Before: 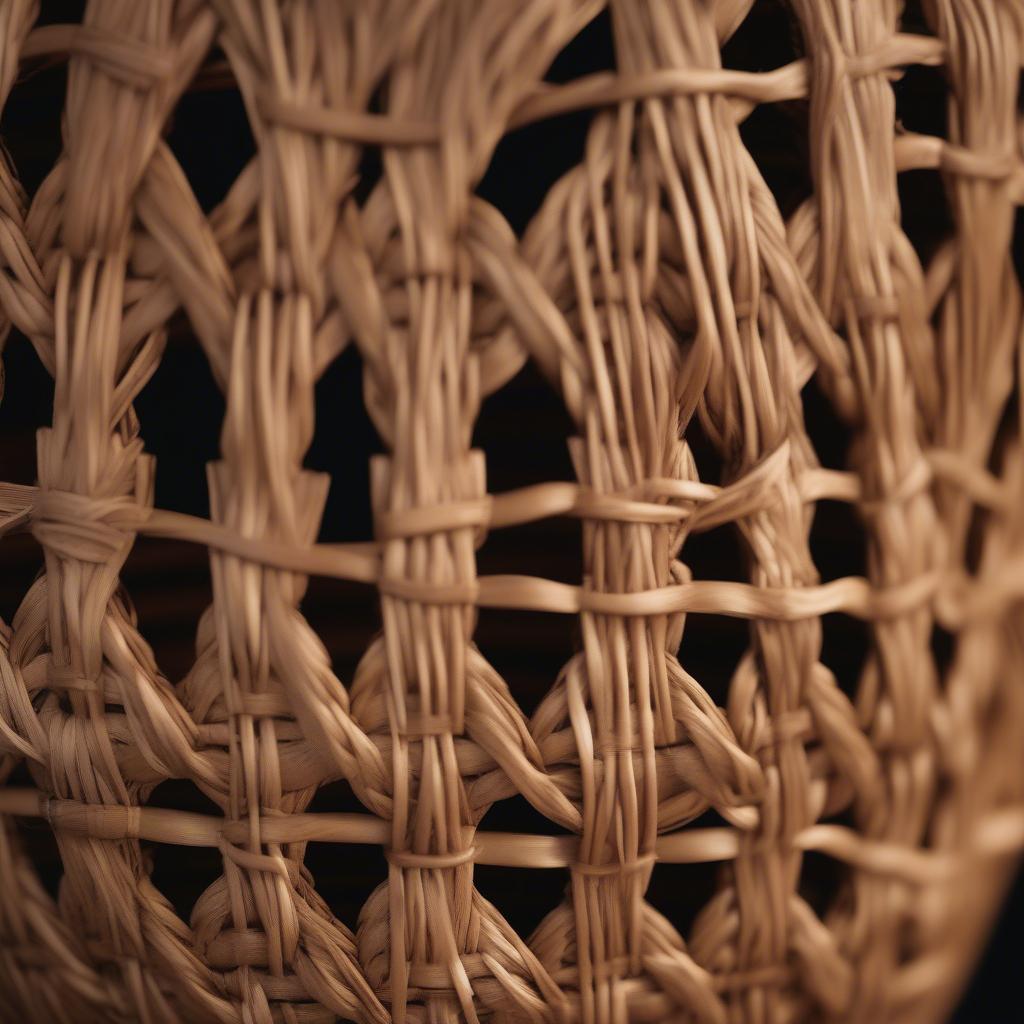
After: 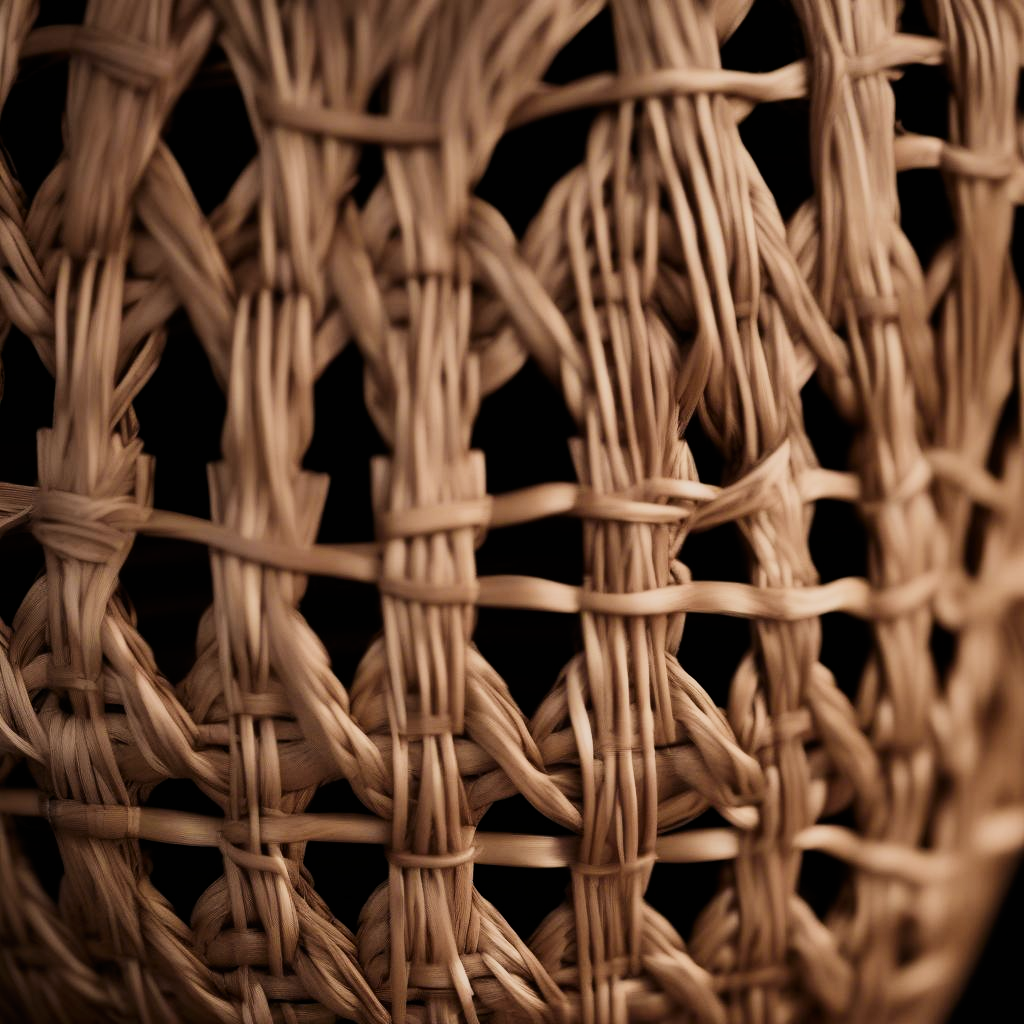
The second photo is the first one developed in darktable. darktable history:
contrast brightness saturation: contrast 0.215
filmic rgb: black relative exposure -7.65 EV, white relative exposure 4.56 EV, threshold 3.03 EV, hardness 3.61, contrast 1.06, color science v4 (2020), iterations of high-quality reconstruction 0, enable highlight reconstruction true
